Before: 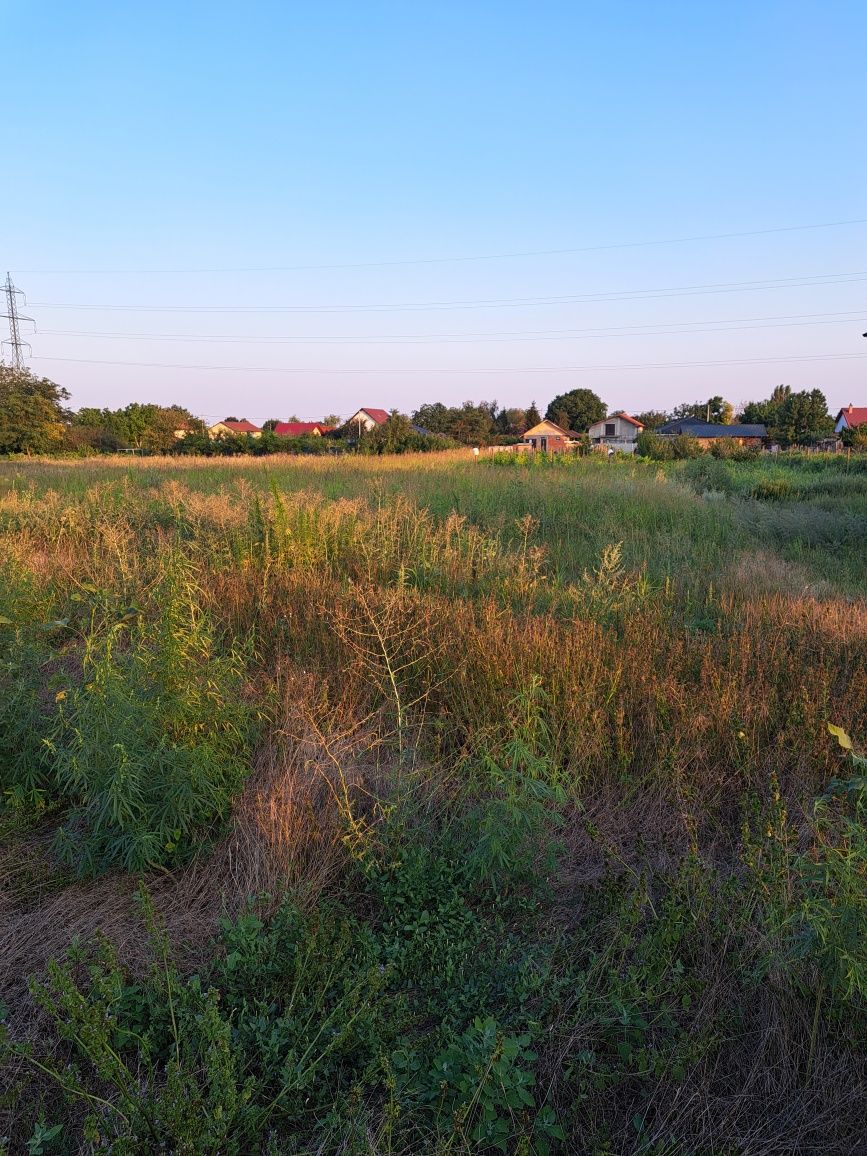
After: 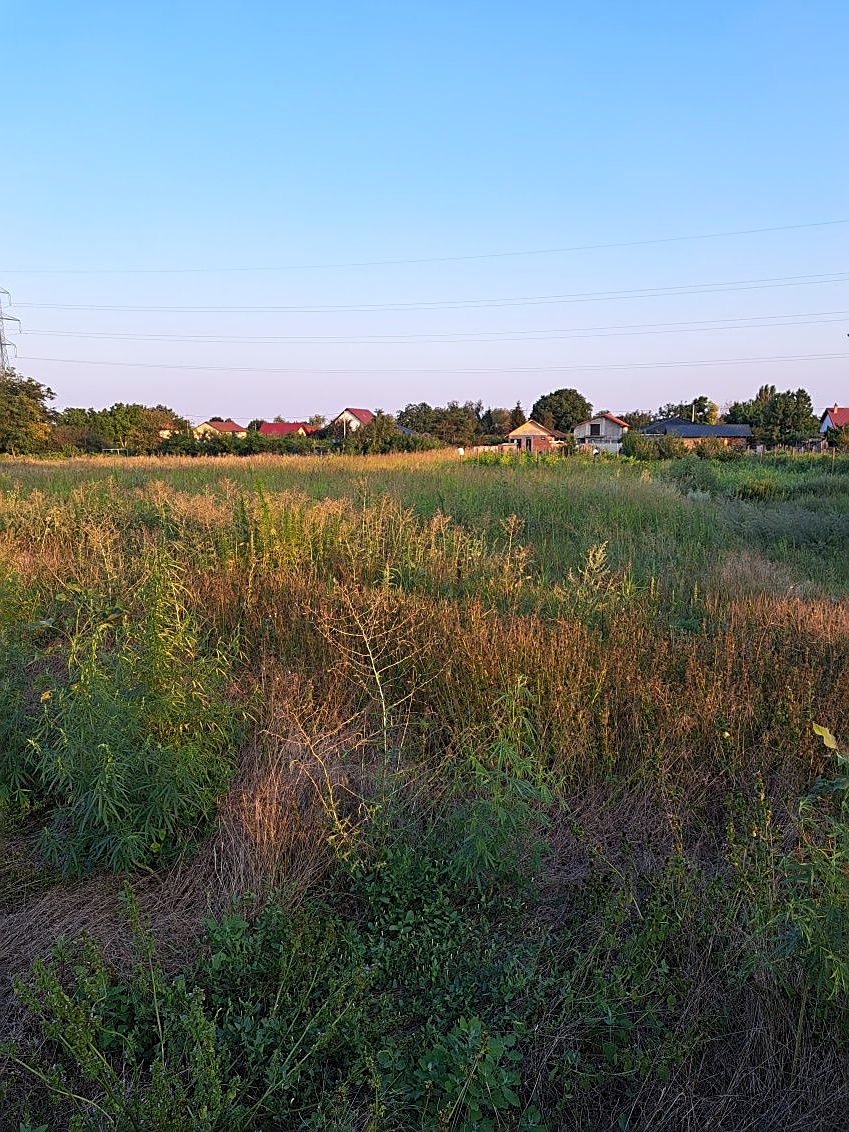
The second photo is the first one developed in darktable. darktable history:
crop: left 1.743%, right 0.268%, bottom 2.011%
white balance: red 0.982, blue 1.018
sharpen: amount 0.6
